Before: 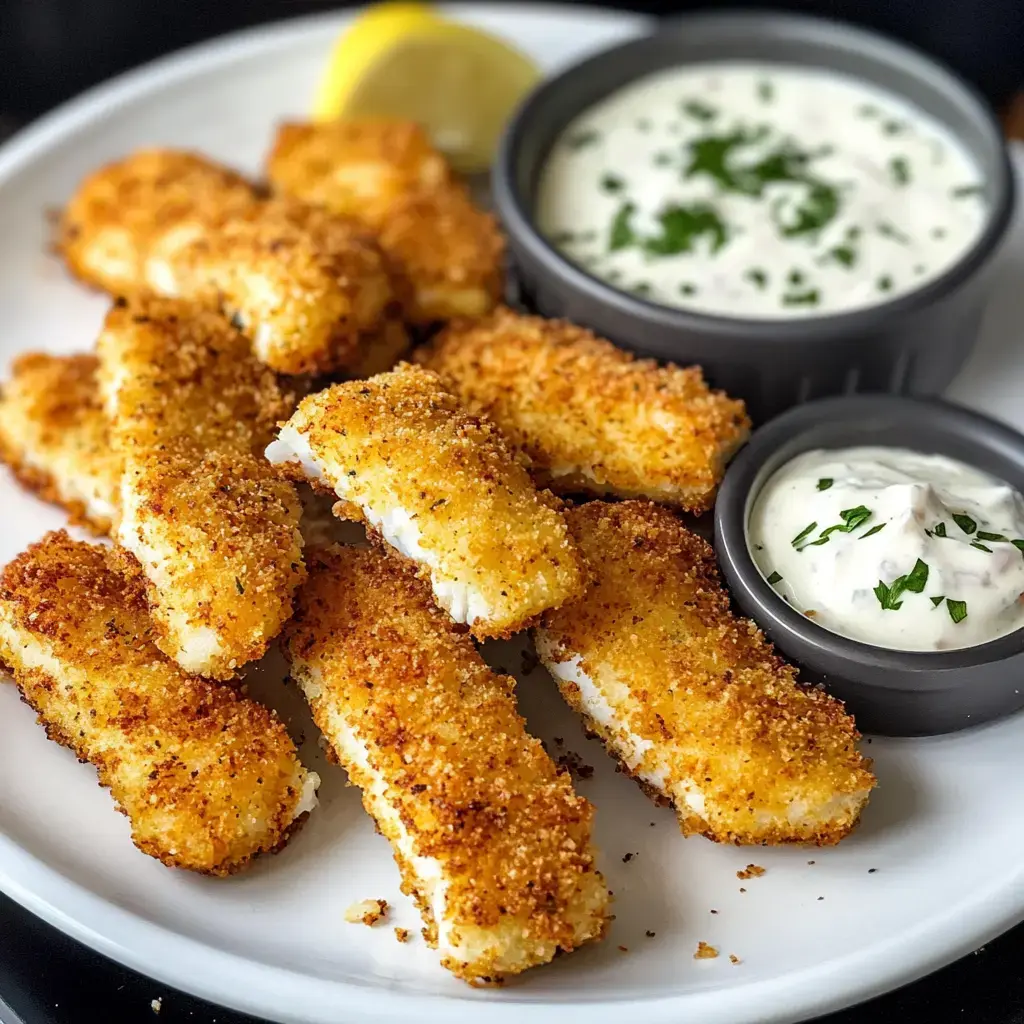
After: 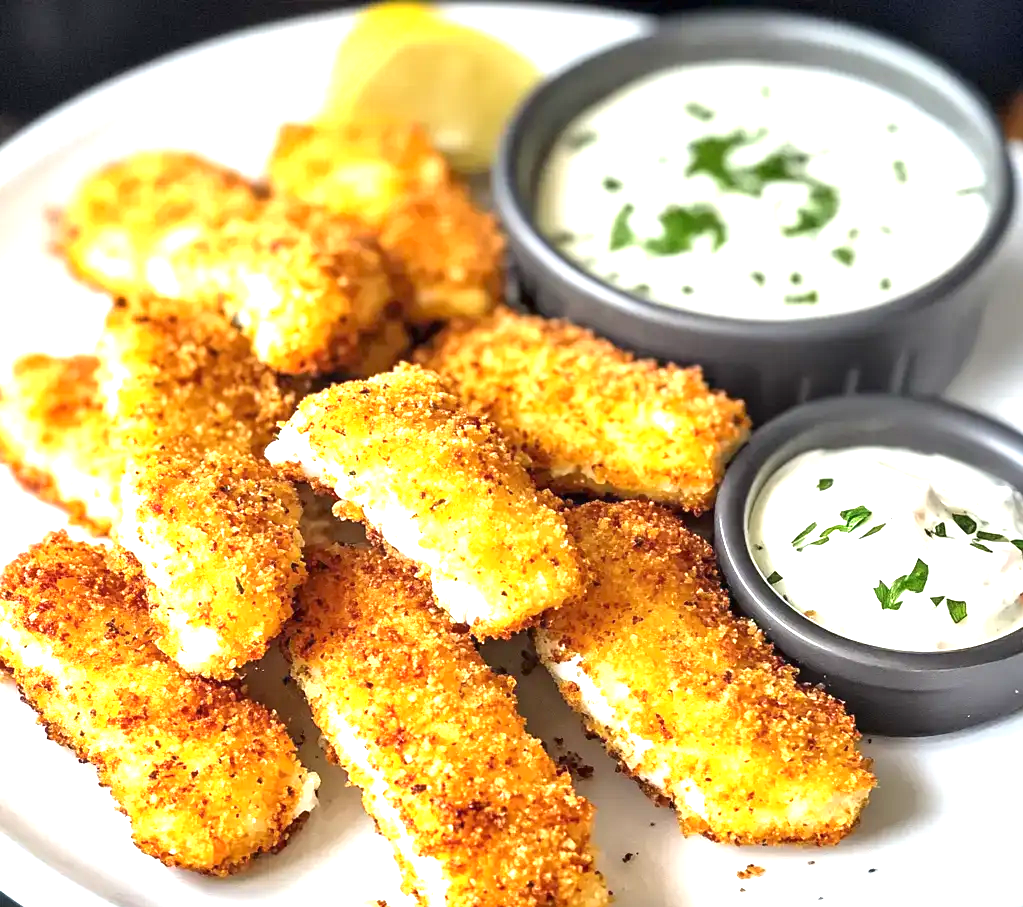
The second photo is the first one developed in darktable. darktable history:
exposure: black level correction 0, exposure 1.439 EV, compensate highlight preservation false
crop and rotate: top 0%, bottom 11.378%
